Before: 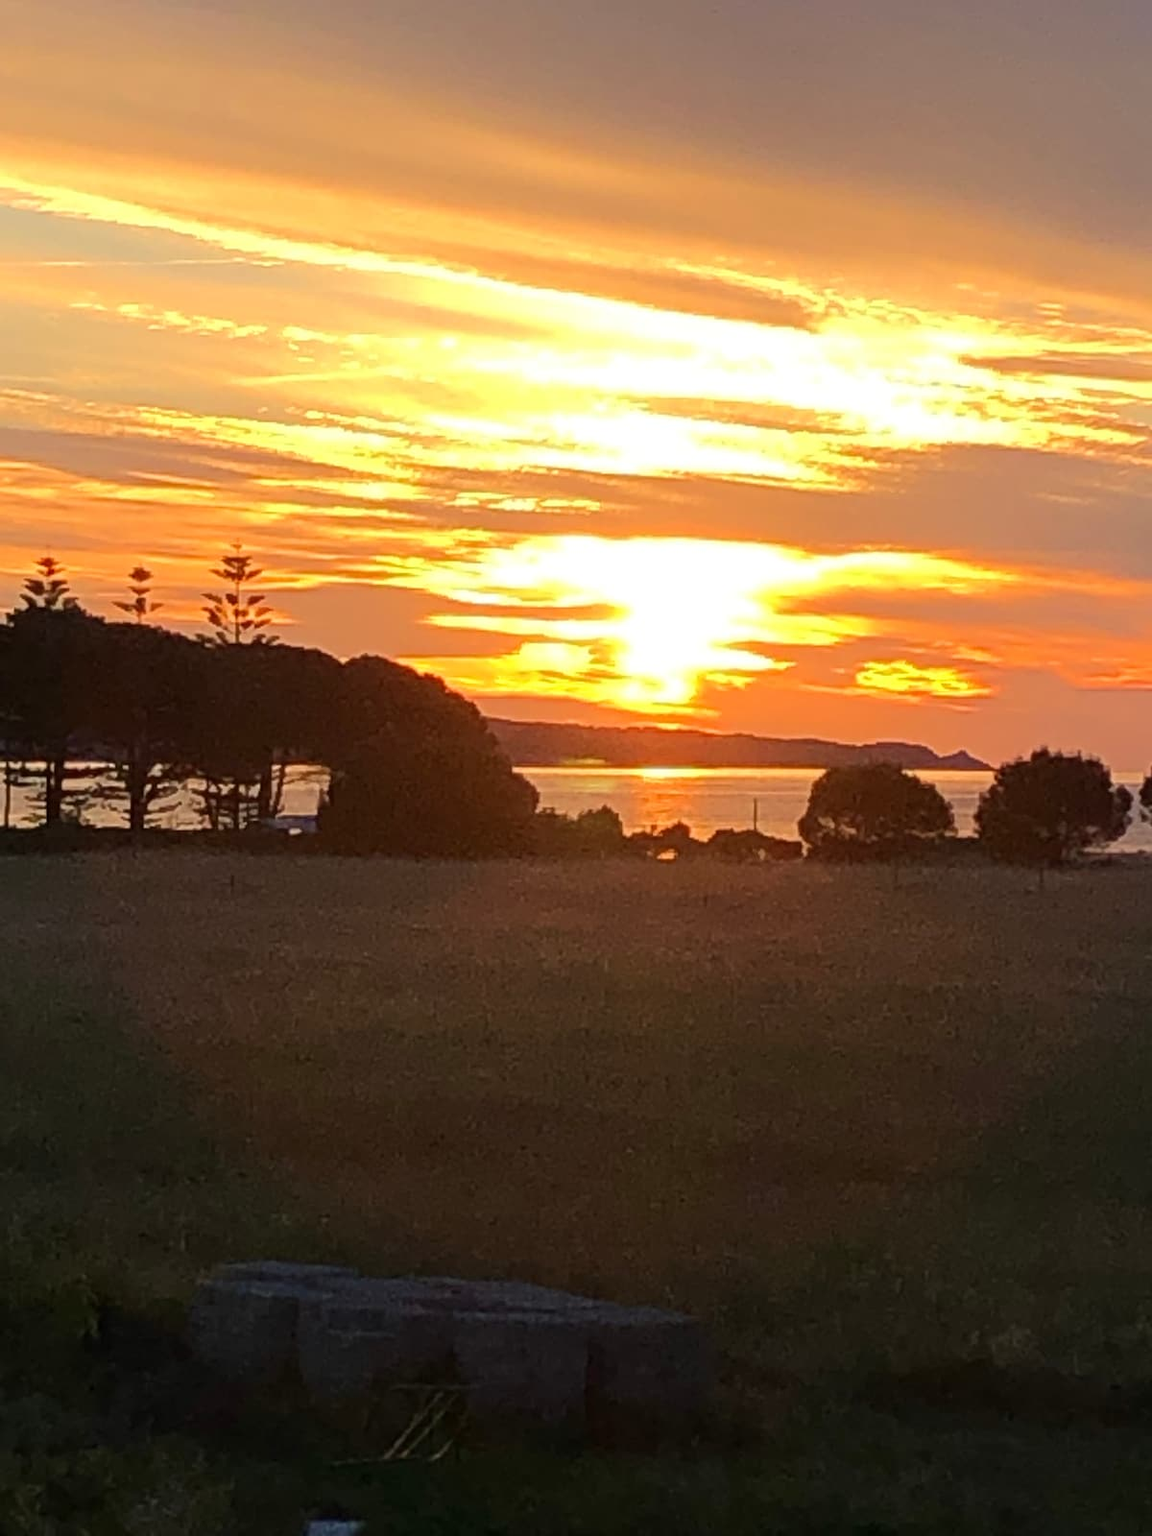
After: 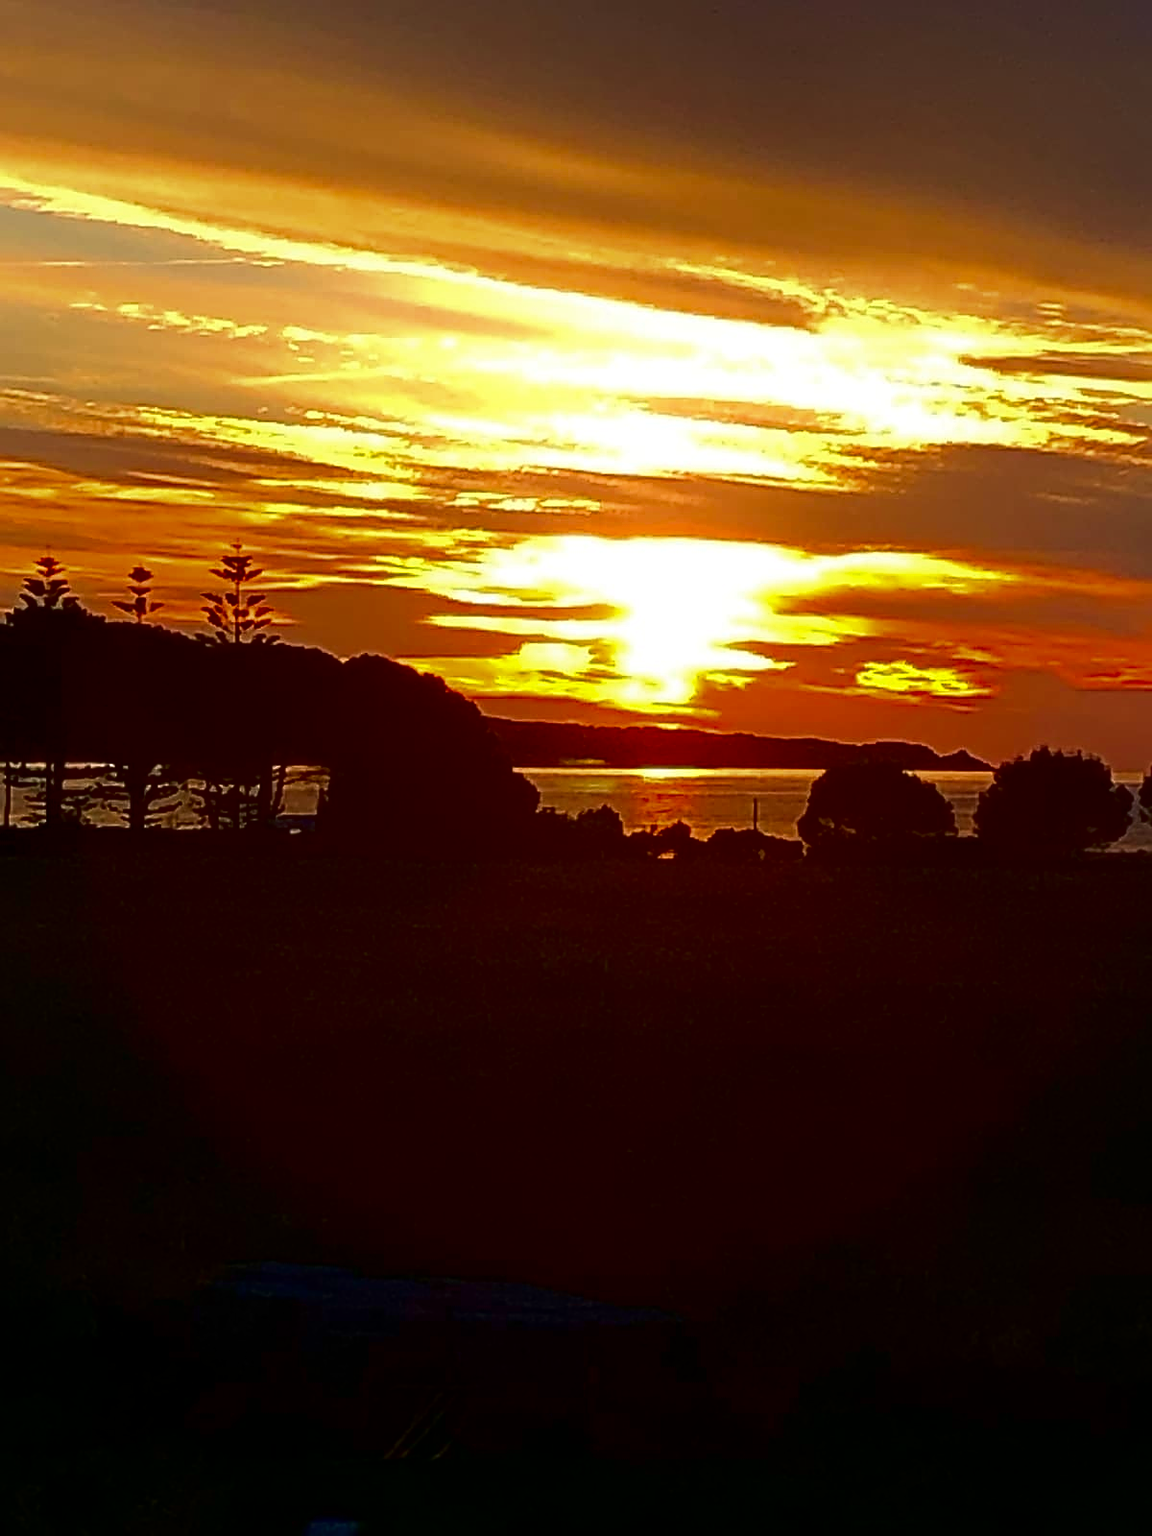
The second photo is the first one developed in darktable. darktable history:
sharpen: on, module defaults
contrast brightness saturation: contrast 0.09, brightness -0.59, saturation 0.17
shadows and highlights: shadows -24.28, highlights 49.77, soften with gaussian
